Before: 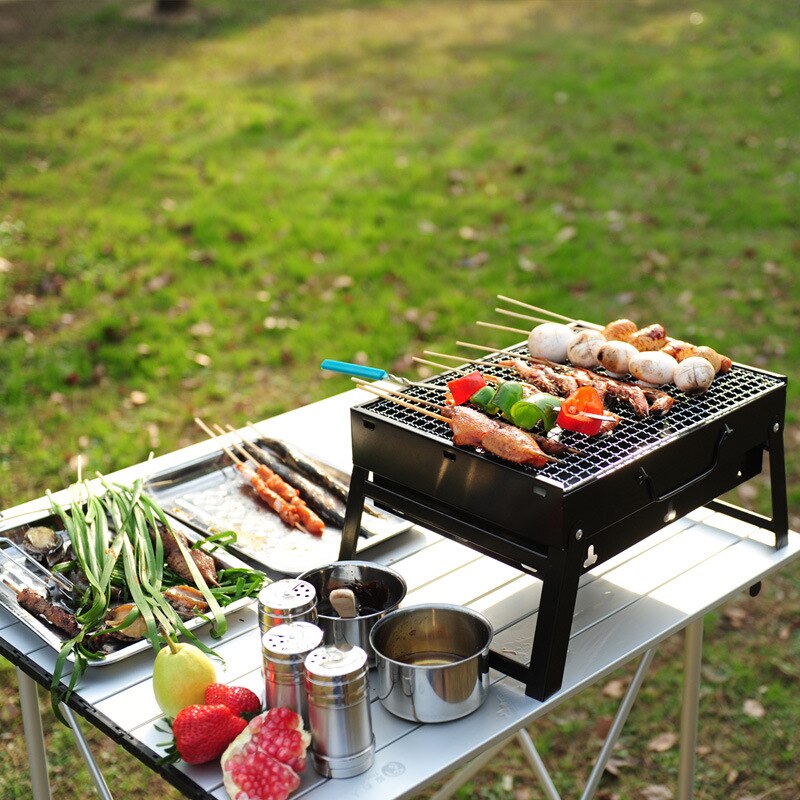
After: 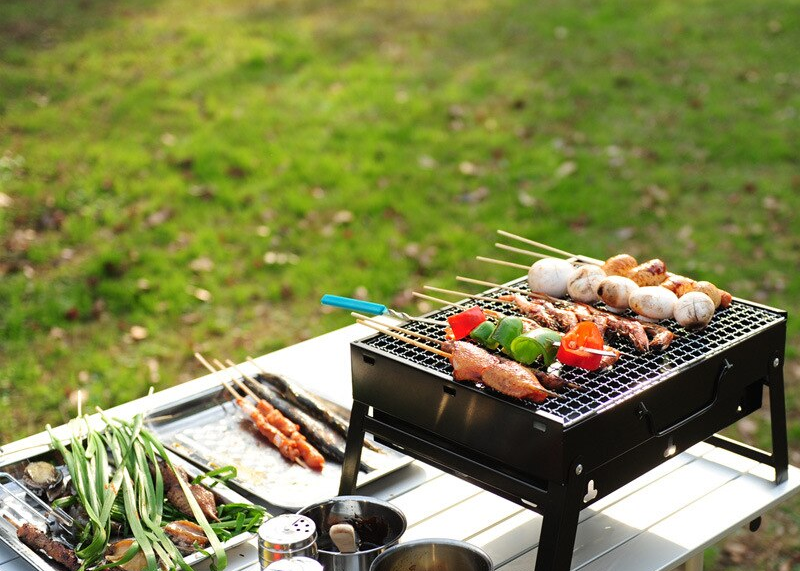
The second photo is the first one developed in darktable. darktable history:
crop and rotate: top 8.231%, bottom 20.34%
